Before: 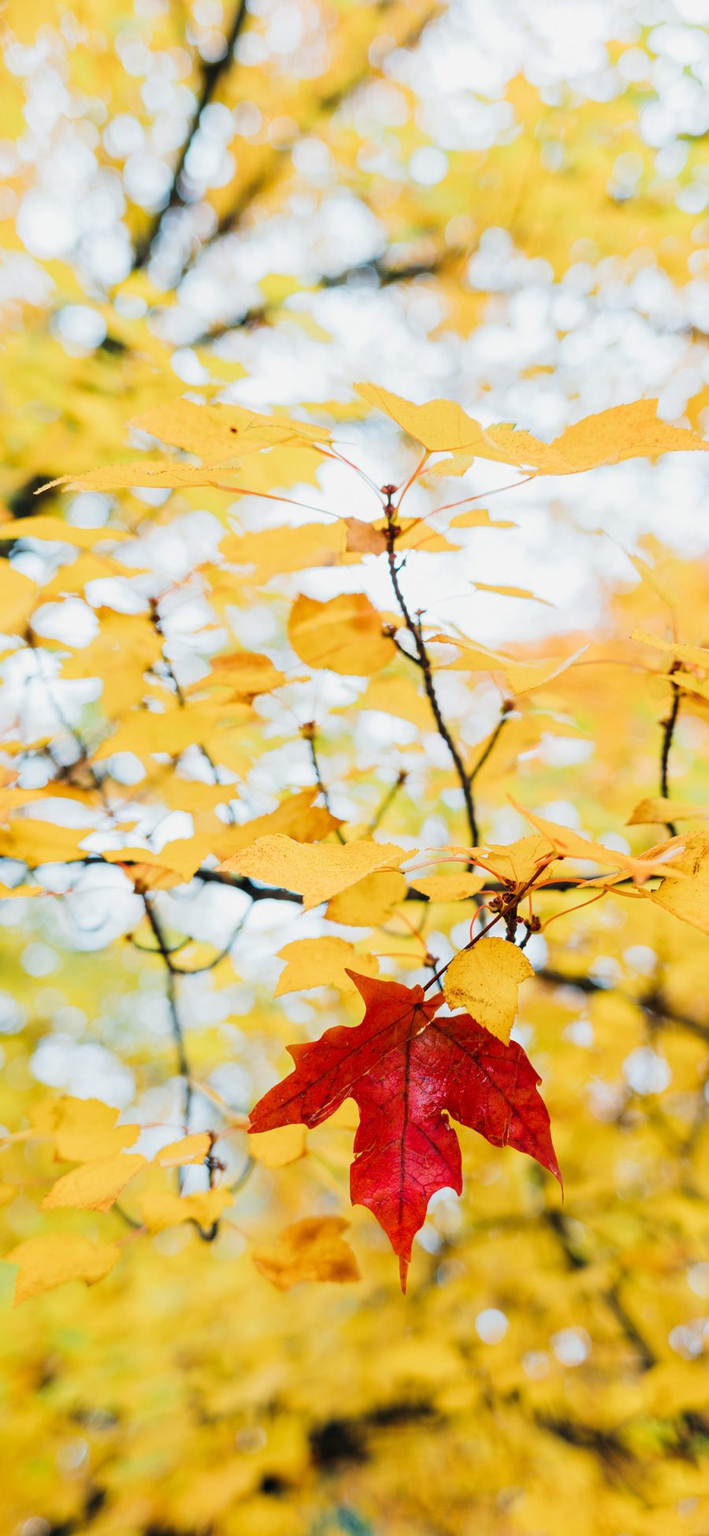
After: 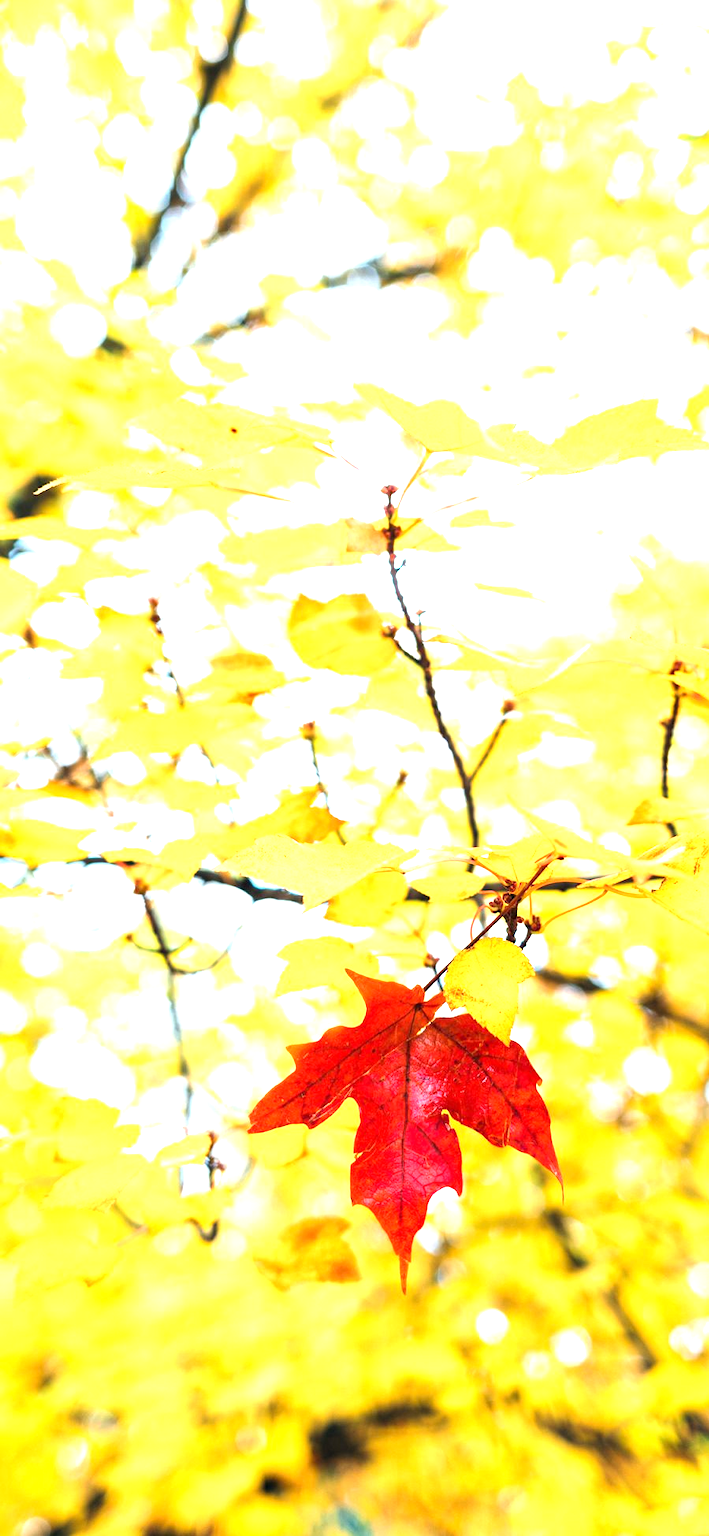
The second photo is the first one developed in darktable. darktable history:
exposure: exposure 1.227 EV, compensate highlight preservation false
